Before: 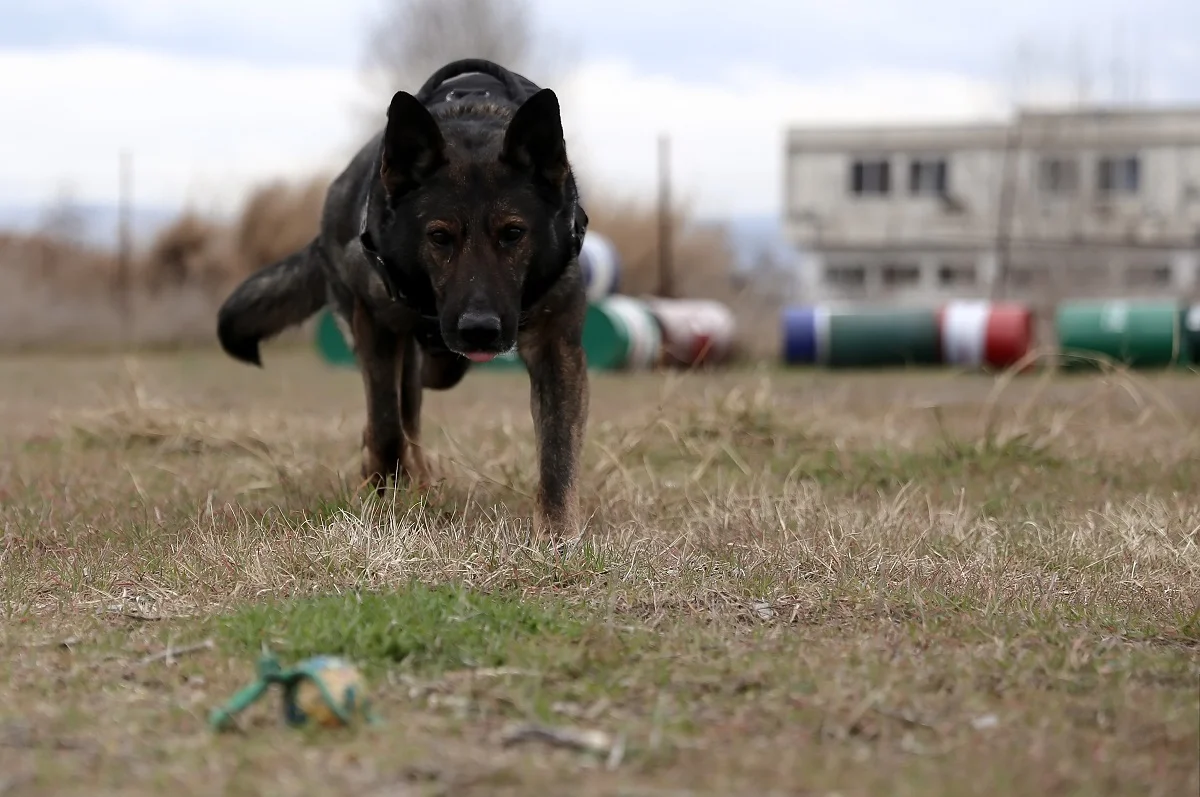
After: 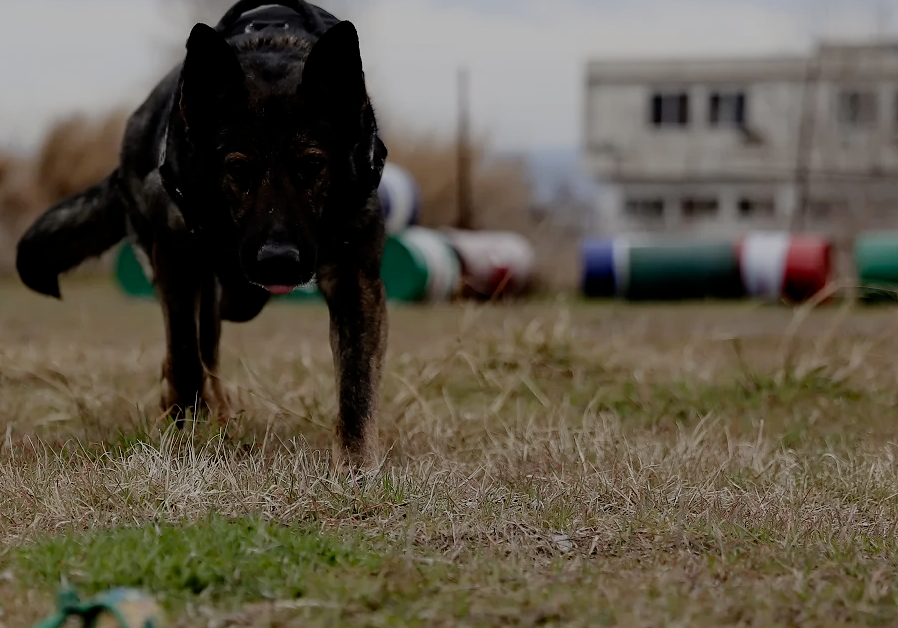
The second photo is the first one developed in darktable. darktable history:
haze removal: compatibility mode true, adaptive false
filmic rgb: middle gray luminance 30%, black relative exposure -9 EV, white relative exposure 7 EV, threshold 6 EV, target black luminance 0%, hardness 2.94, latitude 2.04%, contrast 0.963, highlights saturation mix 5%, shadows ↔ highlights balance 12.16%, add noise in highlights 0, preserve chrominance no, color science v3 (2019), use custom middle-gray values true, iterations of high-quality reconstruction 0, contrast in highlights soft, enable highlight reconstruction true
crop: left 16.768%, top 8.653%, right 8.362%, bottom 12.485%
